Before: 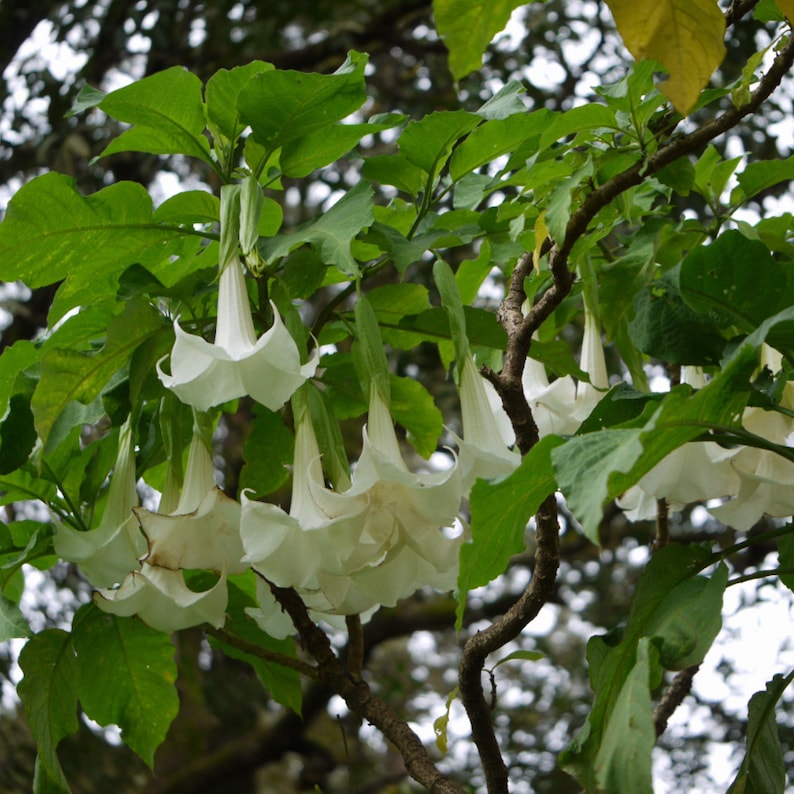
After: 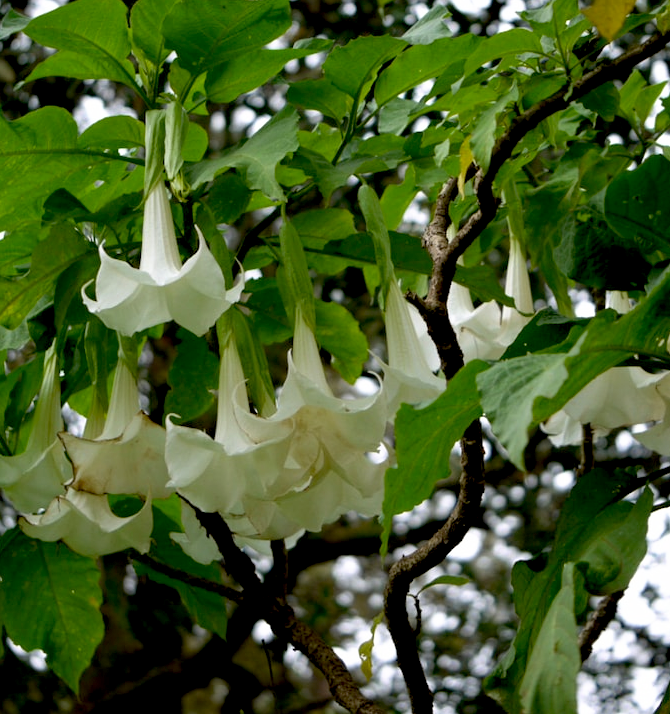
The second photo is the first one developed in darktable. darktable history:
base curve: curves: ch0 [(0.017, 0) (0.425, 0.441) (0.844, 0.933) (1, 1)], preserve colors none
crop and rotate: left 9.689%, top 9.594%, right 5.917%, bottom 0.364%
